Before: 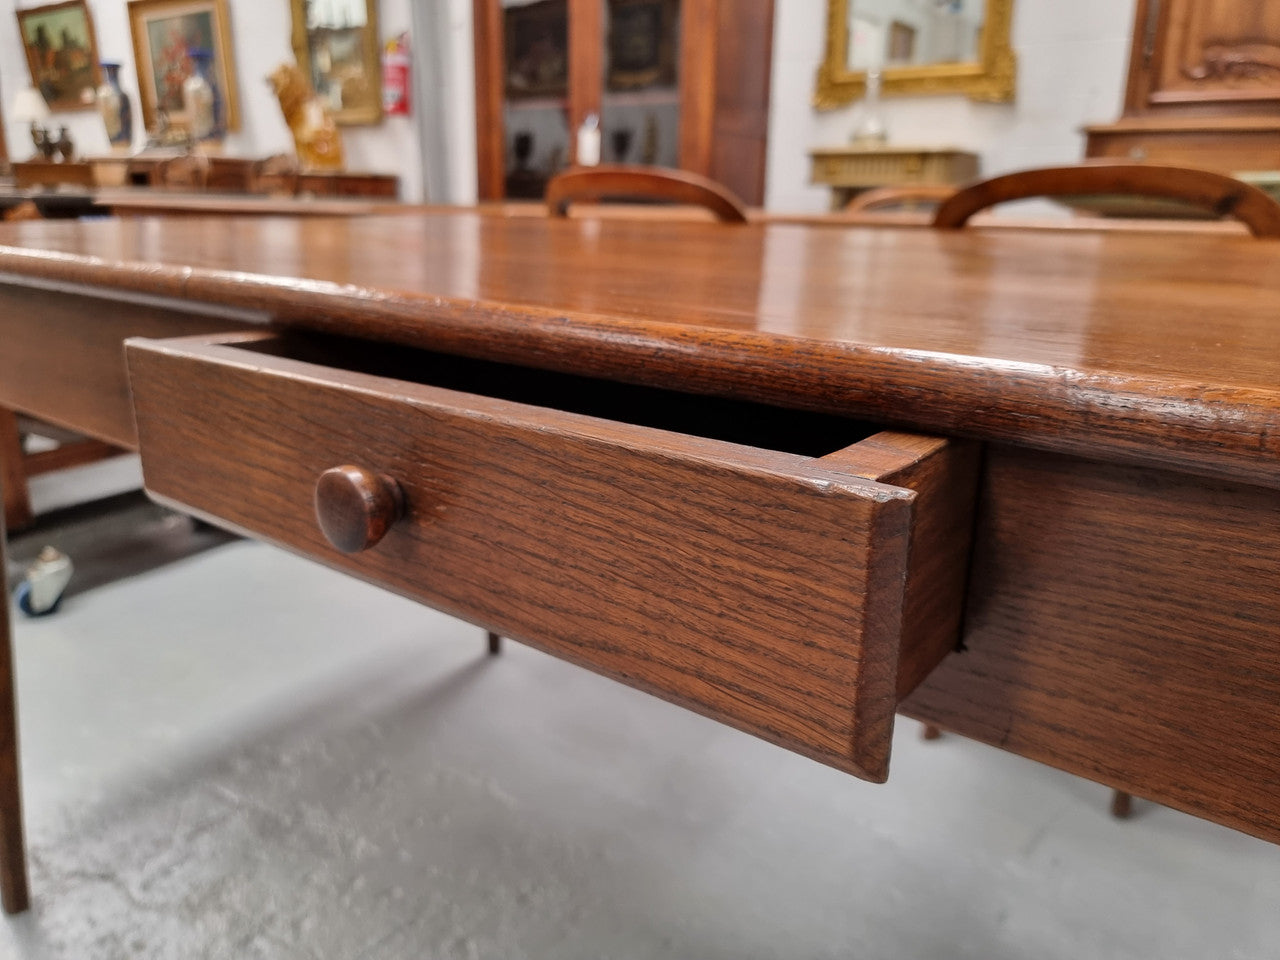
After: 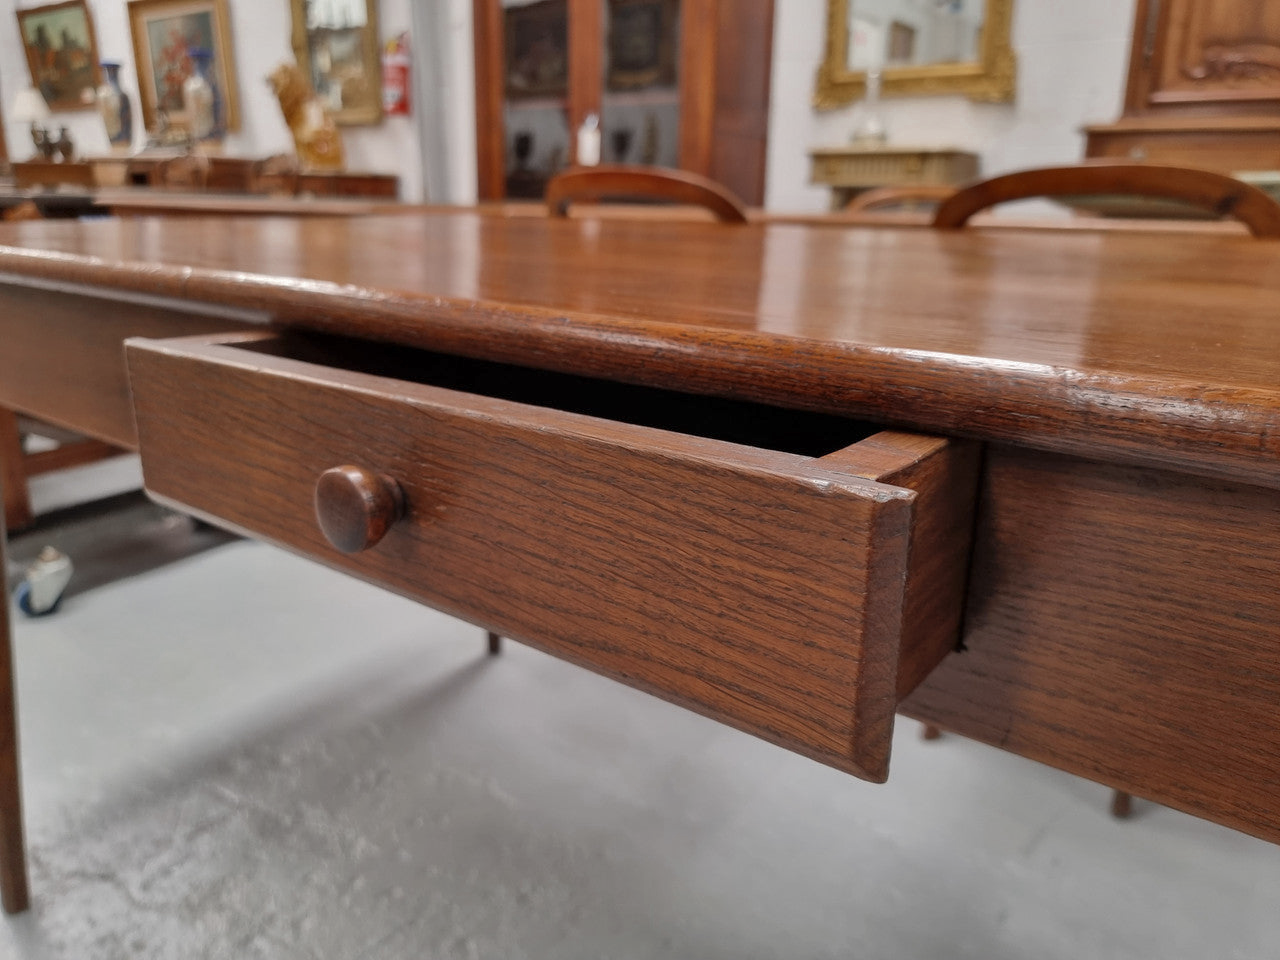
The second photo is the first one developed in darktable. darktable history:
shadows and highlights: on, module defaults
color zones: curves: ch0 [(0, 0.5) (0.125, 0.4) (0.25, 0.5) (0.375, 0.4) (0.5, 0.4) (0.625, 0.35) (0.75, 0.35) (0.875, 0.5)]; ch1 [(0, 0.35) (0.125, 0.45) (0.25, 0.35) (0.375, 0.35) (0.5, 0.35) (0.625, 0.35) (0.75, 0.45) (0.875, 0.35)]; ch2 [(0, 0.6) (0.125, 0.5) (0.25, 0.5) (0.375, 0.6) (0.5, 0.6) (0.625, 0.5) (0.75, 0.5) (0.875, 0.5)]
